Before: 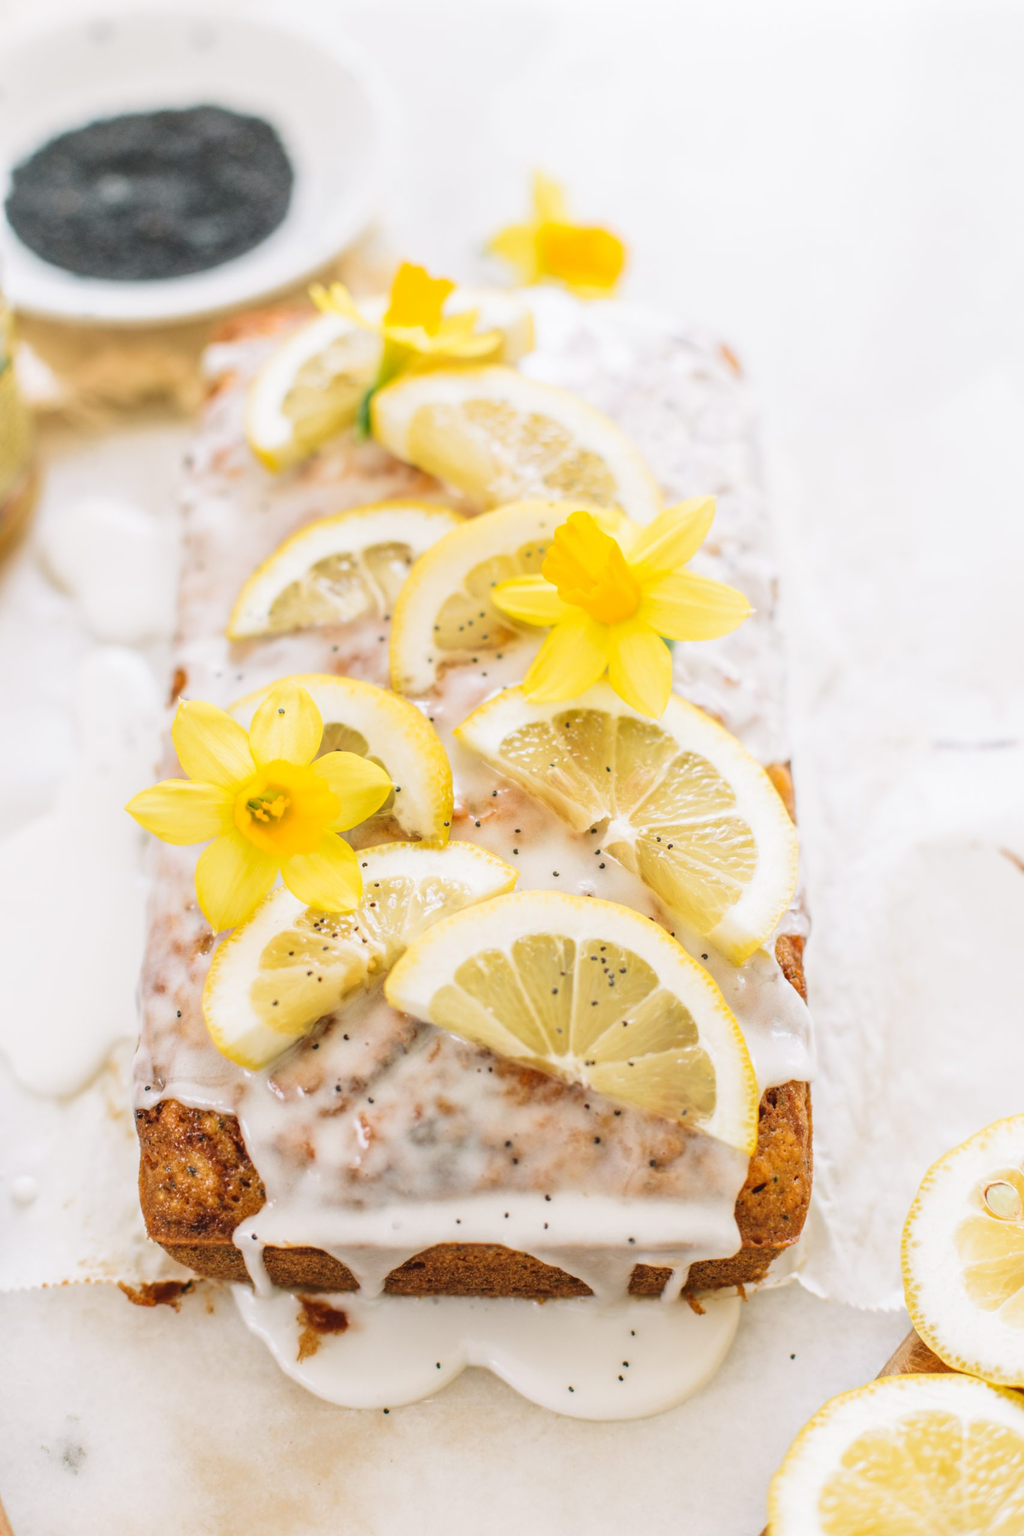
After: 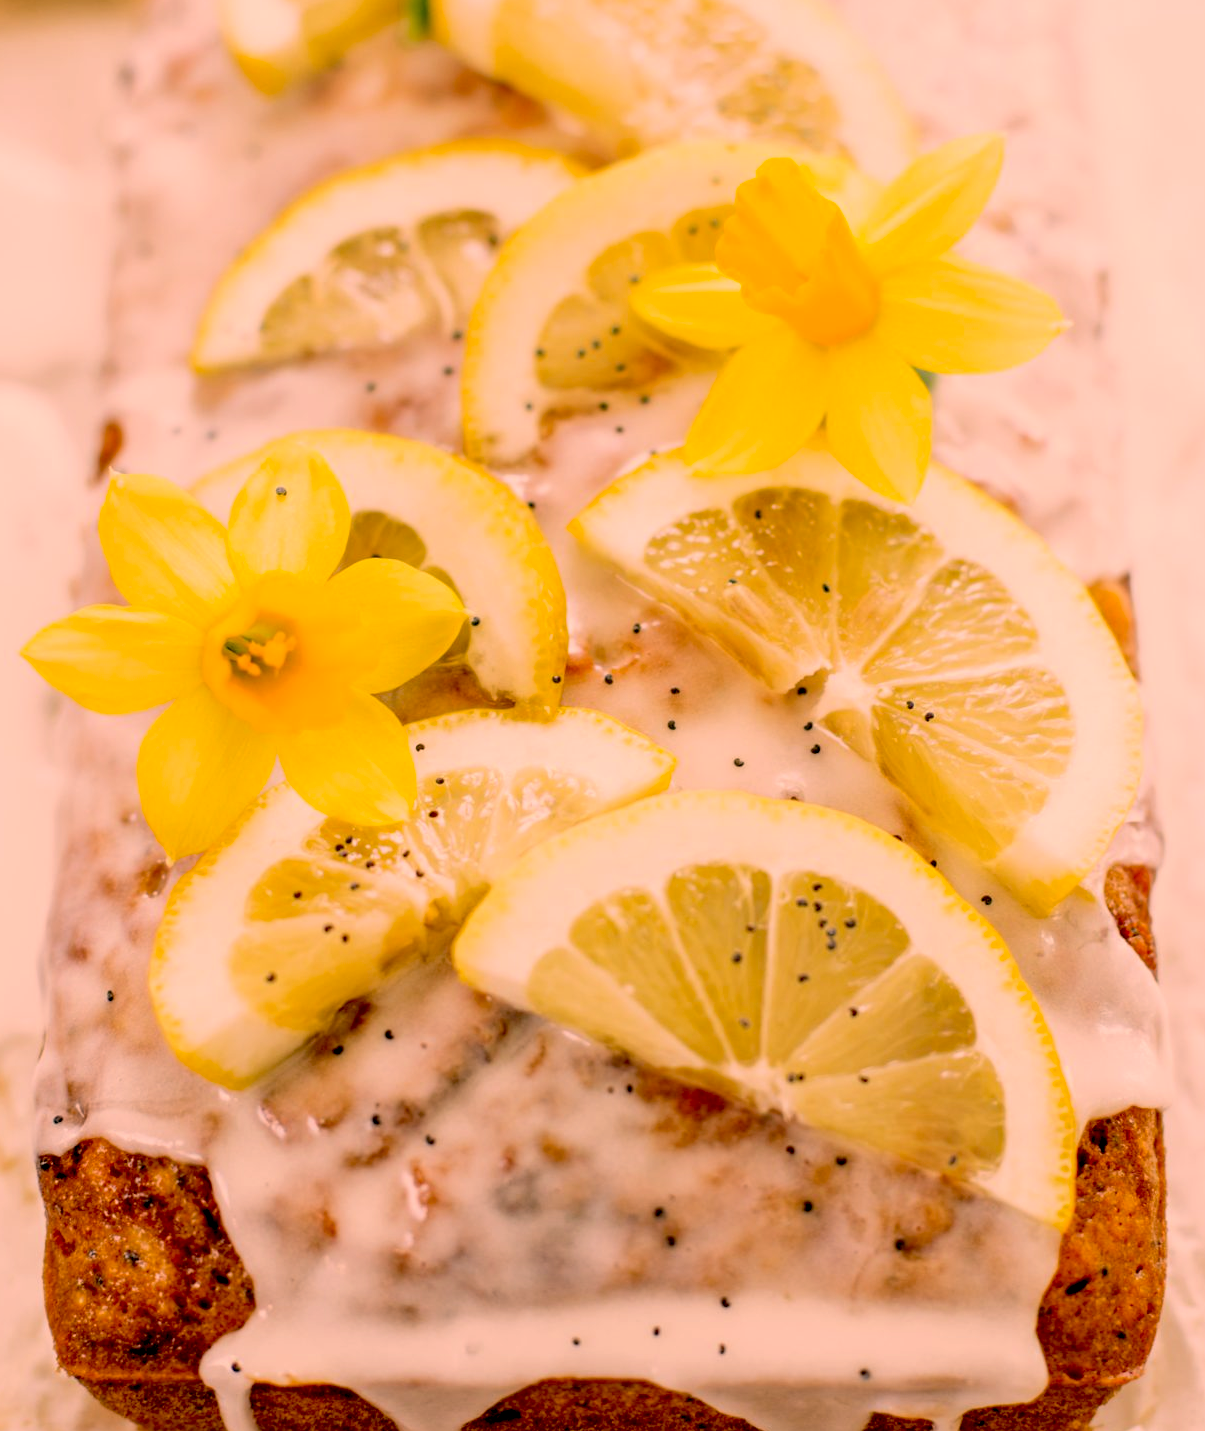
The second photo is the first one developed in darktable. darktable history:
exposure: black level correction 0.045, exposure -0.229 EV, compensate highlight preservation false
crop: left 11.036%, top 27.116%, right 18.315%, bottom 16.962%
color correction: highlights a* 22.22, highlights b* 21.49
